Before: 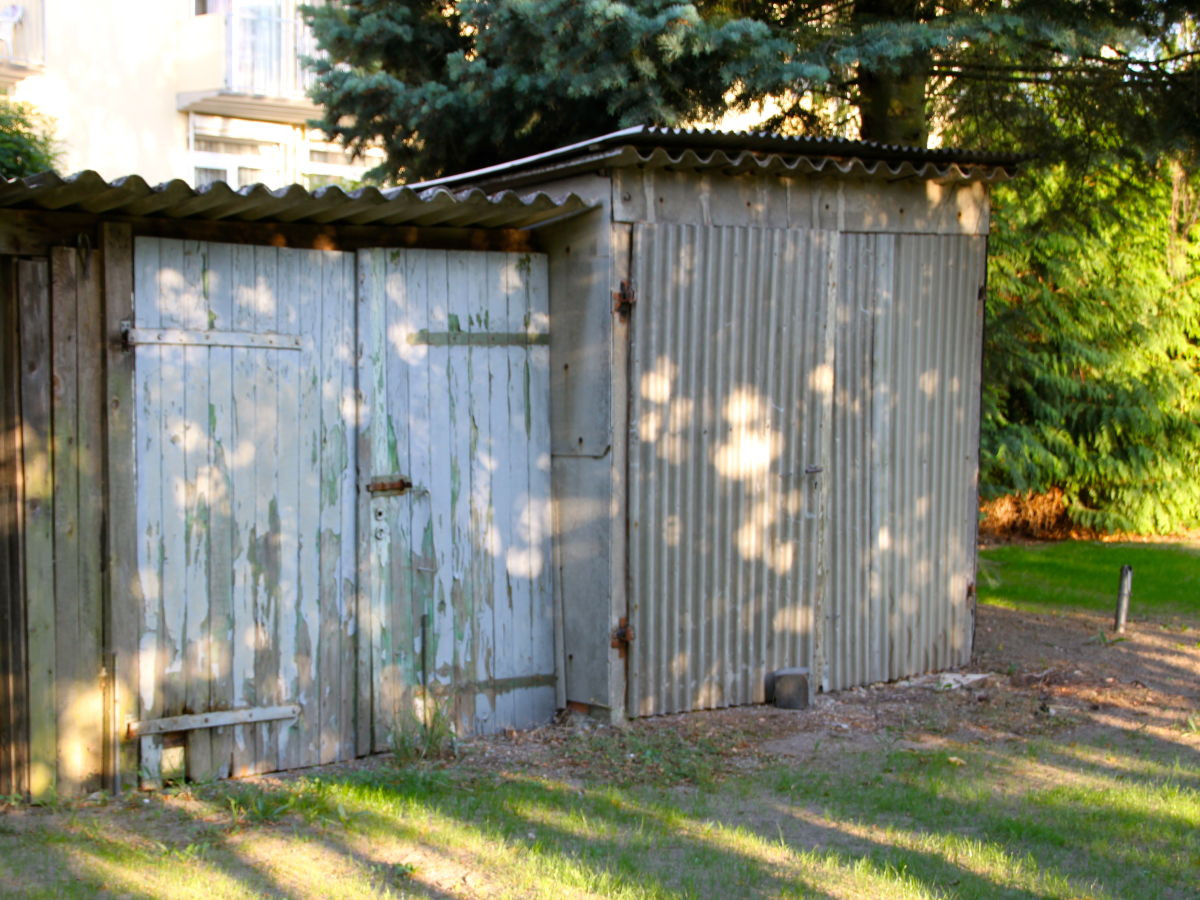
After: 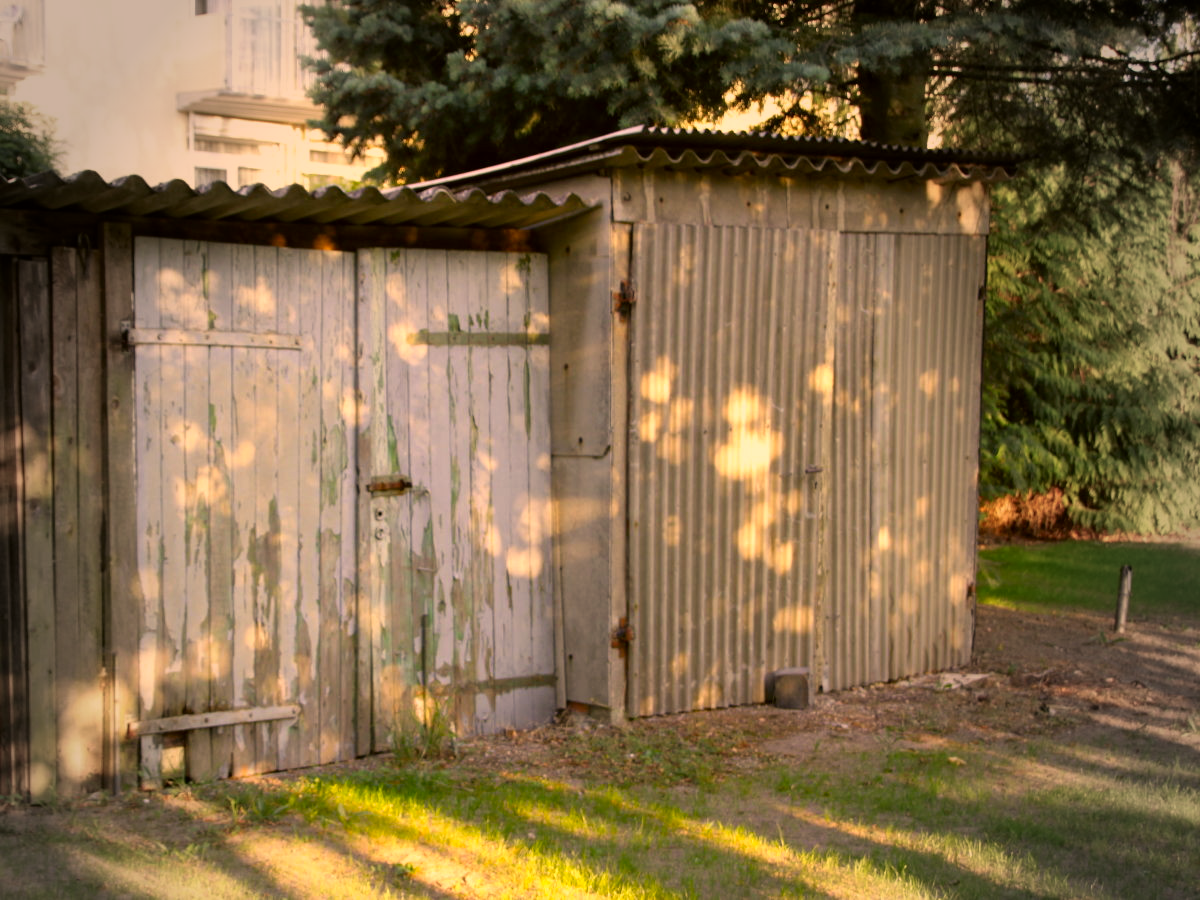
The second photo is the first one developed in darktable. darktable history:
vignetting: fall-off start 64.63%, center (-0.034, 0.148), width/height ratio 0.881
color correction: highlights a* 17.94, highlights b* 35.39, shadows a* 1.48, shadows b* 6.42, saturation 1.01
